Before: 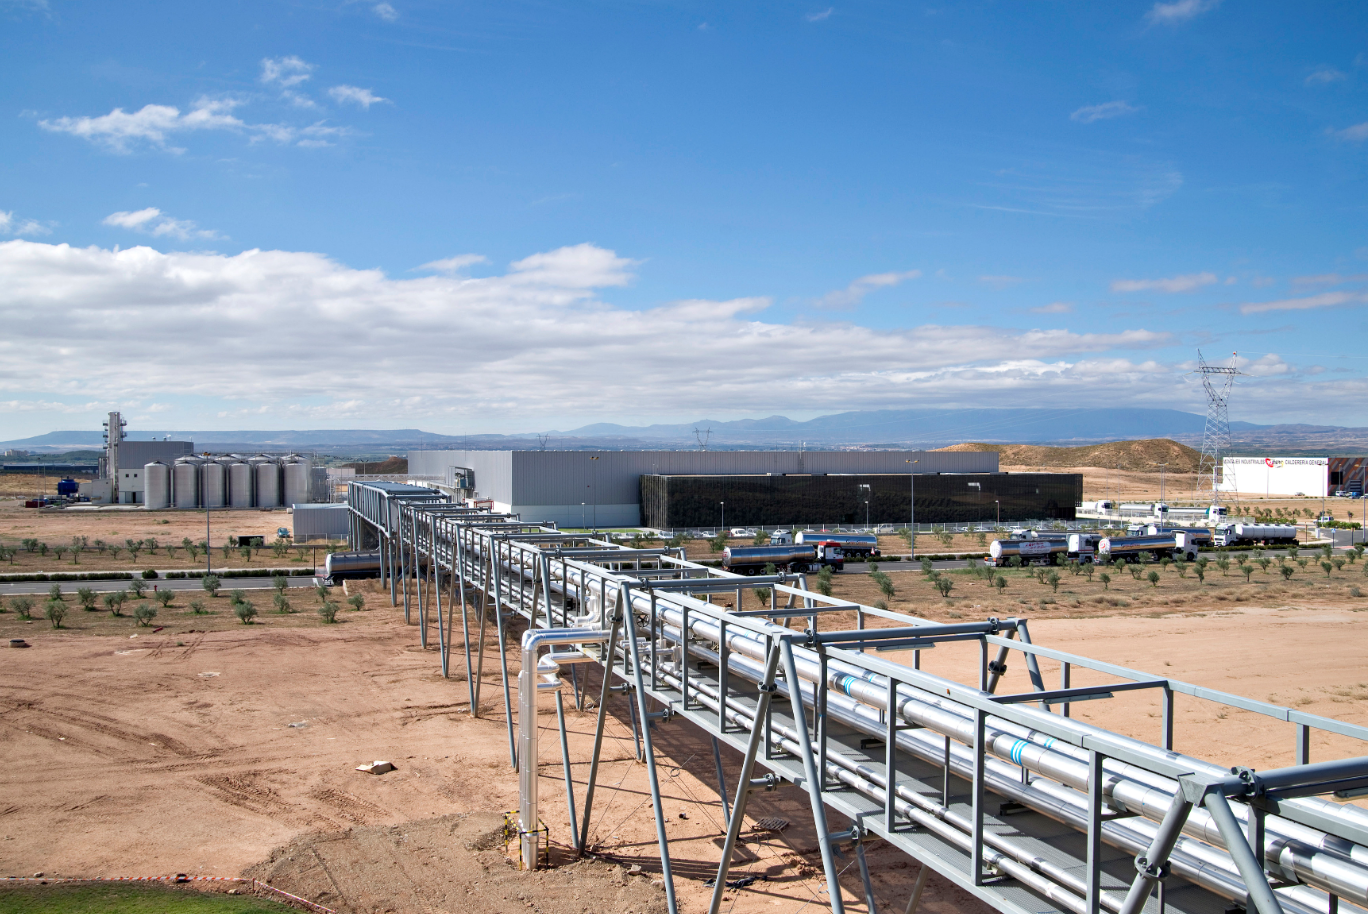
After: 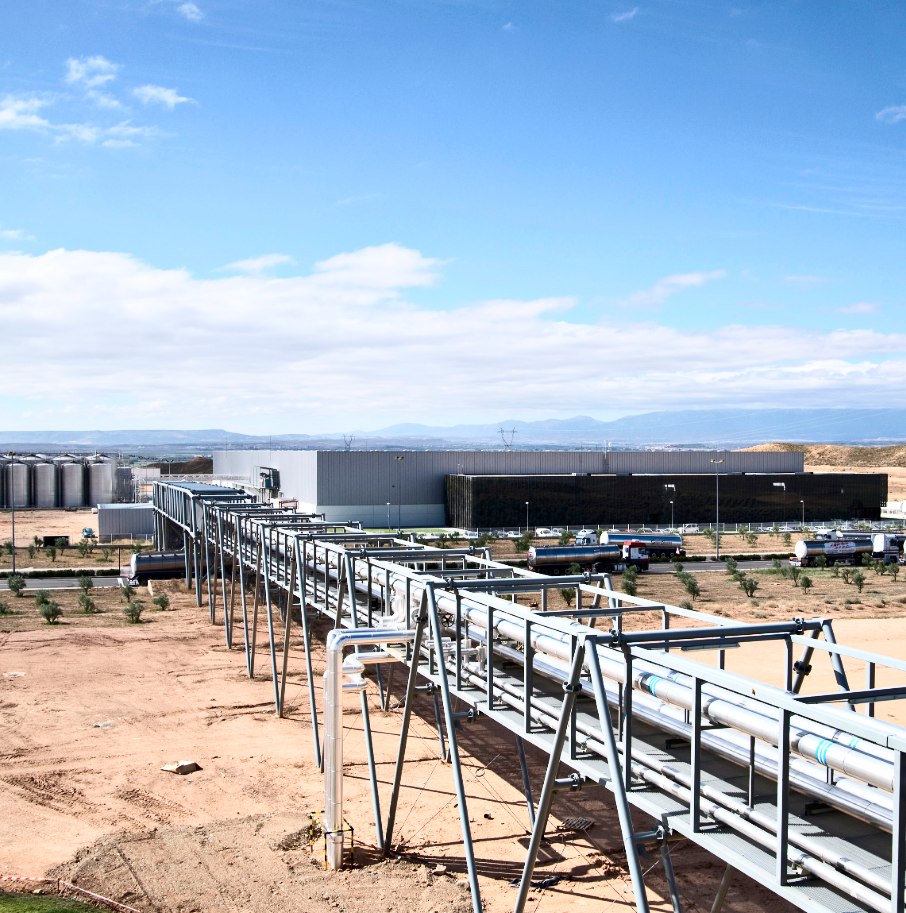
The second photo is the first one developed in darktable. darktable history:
crop and rotate: left 14.294%, right 19.409%
contrast brightness saturation: contrast 0.373, brightness 0.115
